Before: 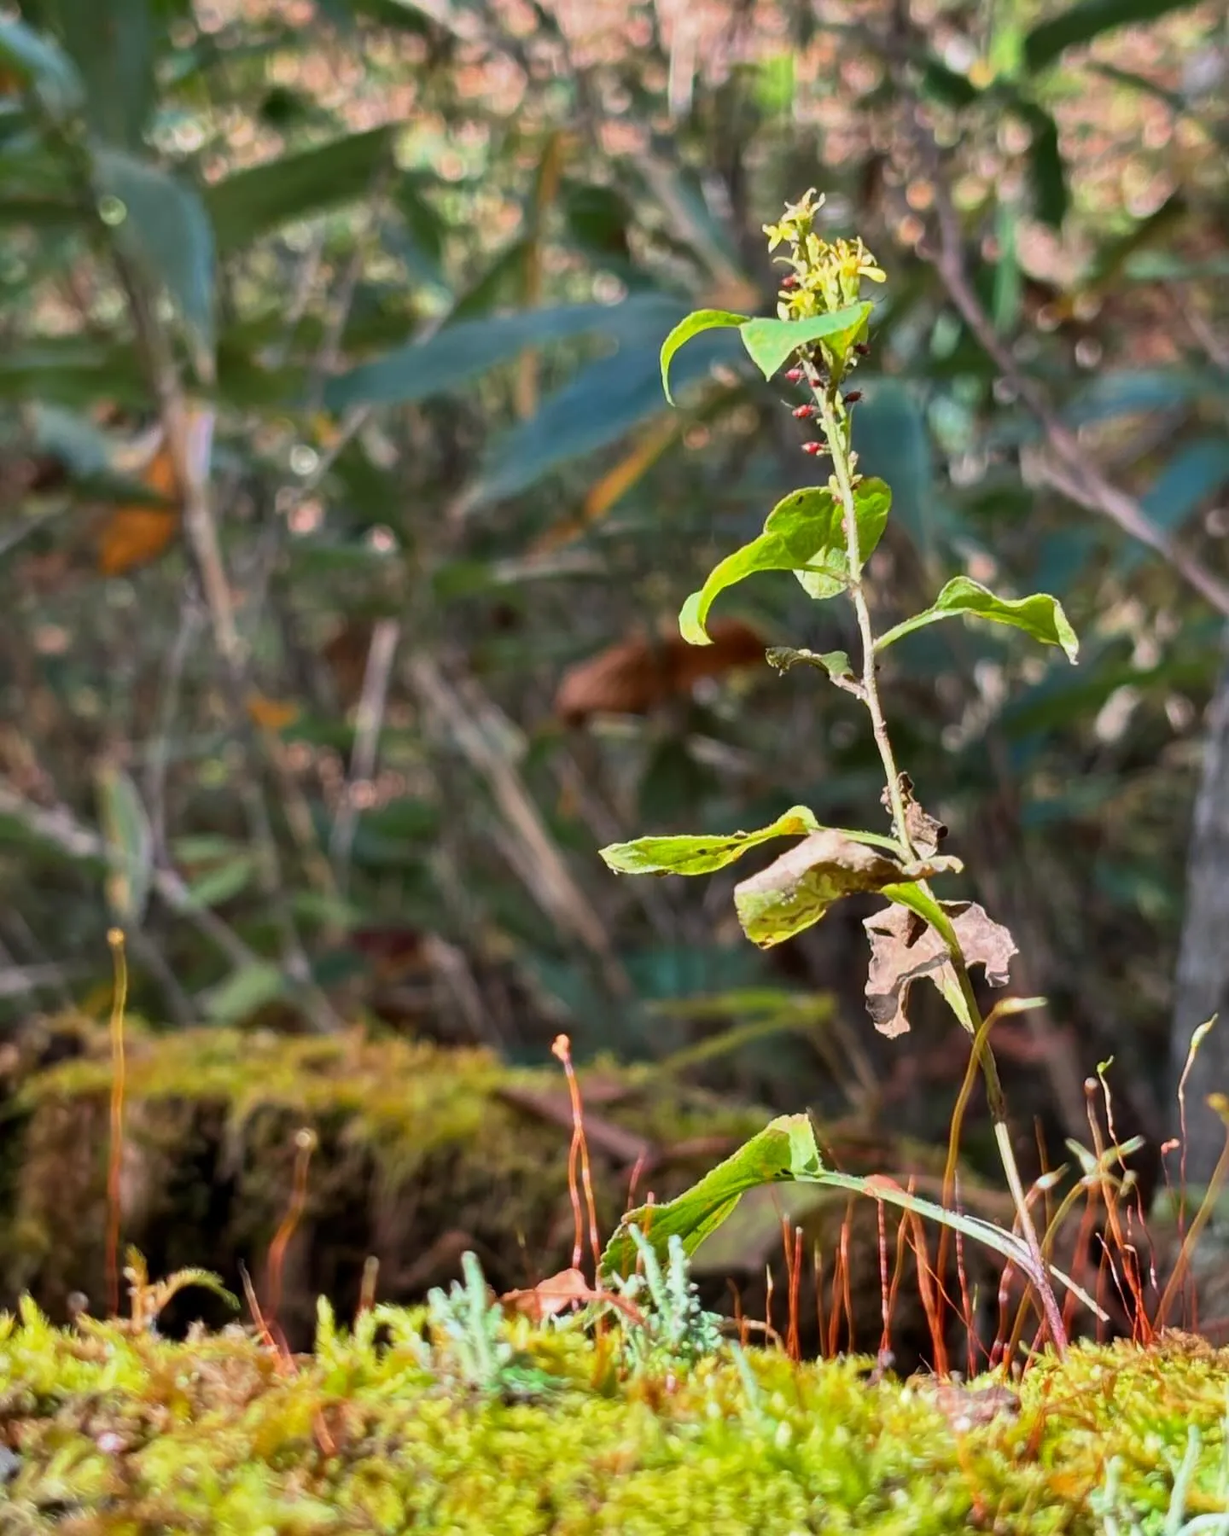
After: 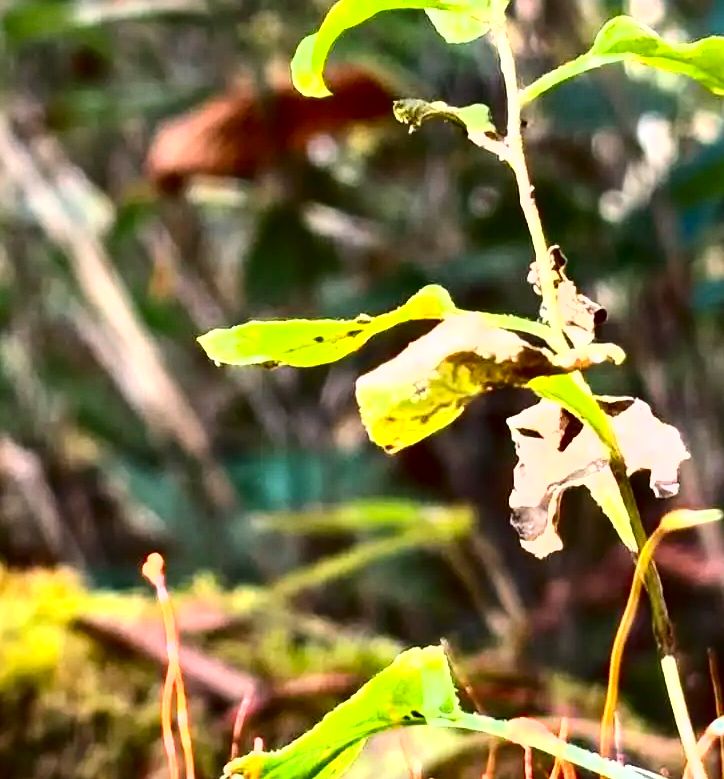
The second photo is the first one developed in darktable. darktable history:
exposure: black level correction 0.001, exposure 1.646 EV, compensate exposure bias true, compensate highlight preservation false
crop: left 35.03%, top 36.625%, right 14.663%, bottom 20.057%
shadows and highlights: low approximation 0.01, soften with gaussian
contrast brightness saturation: contrast 0.24, brightness -0.24, saturation 0.14
